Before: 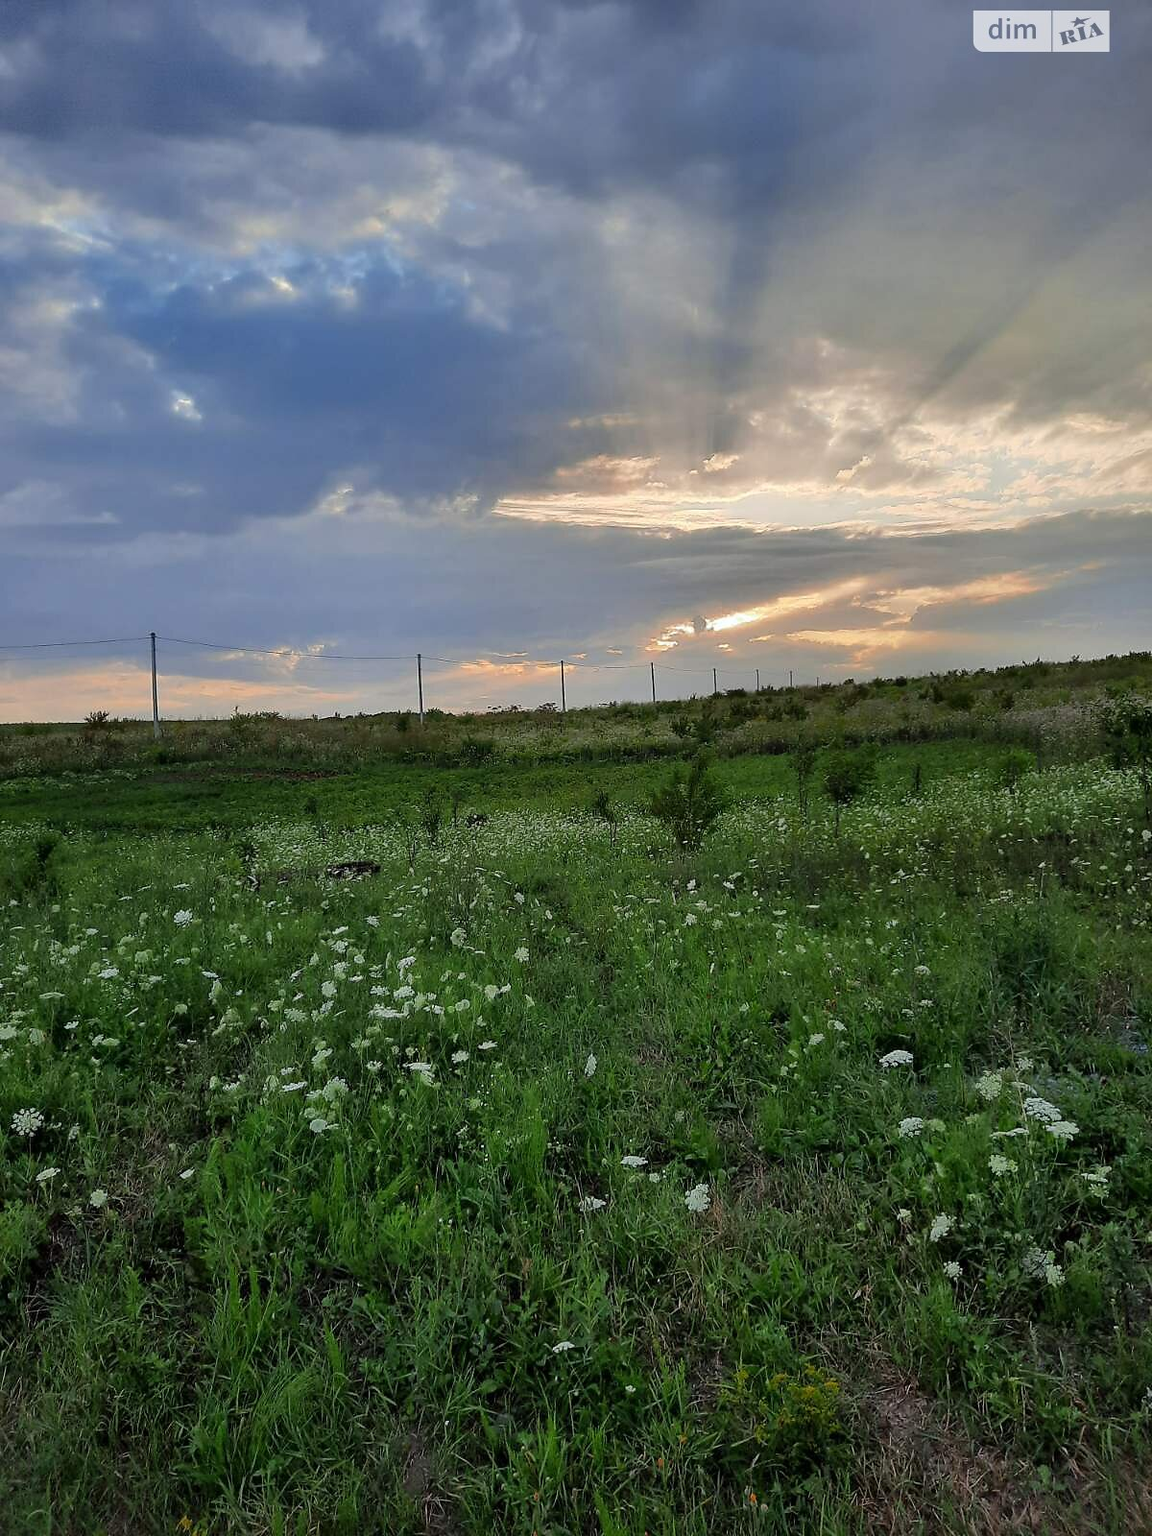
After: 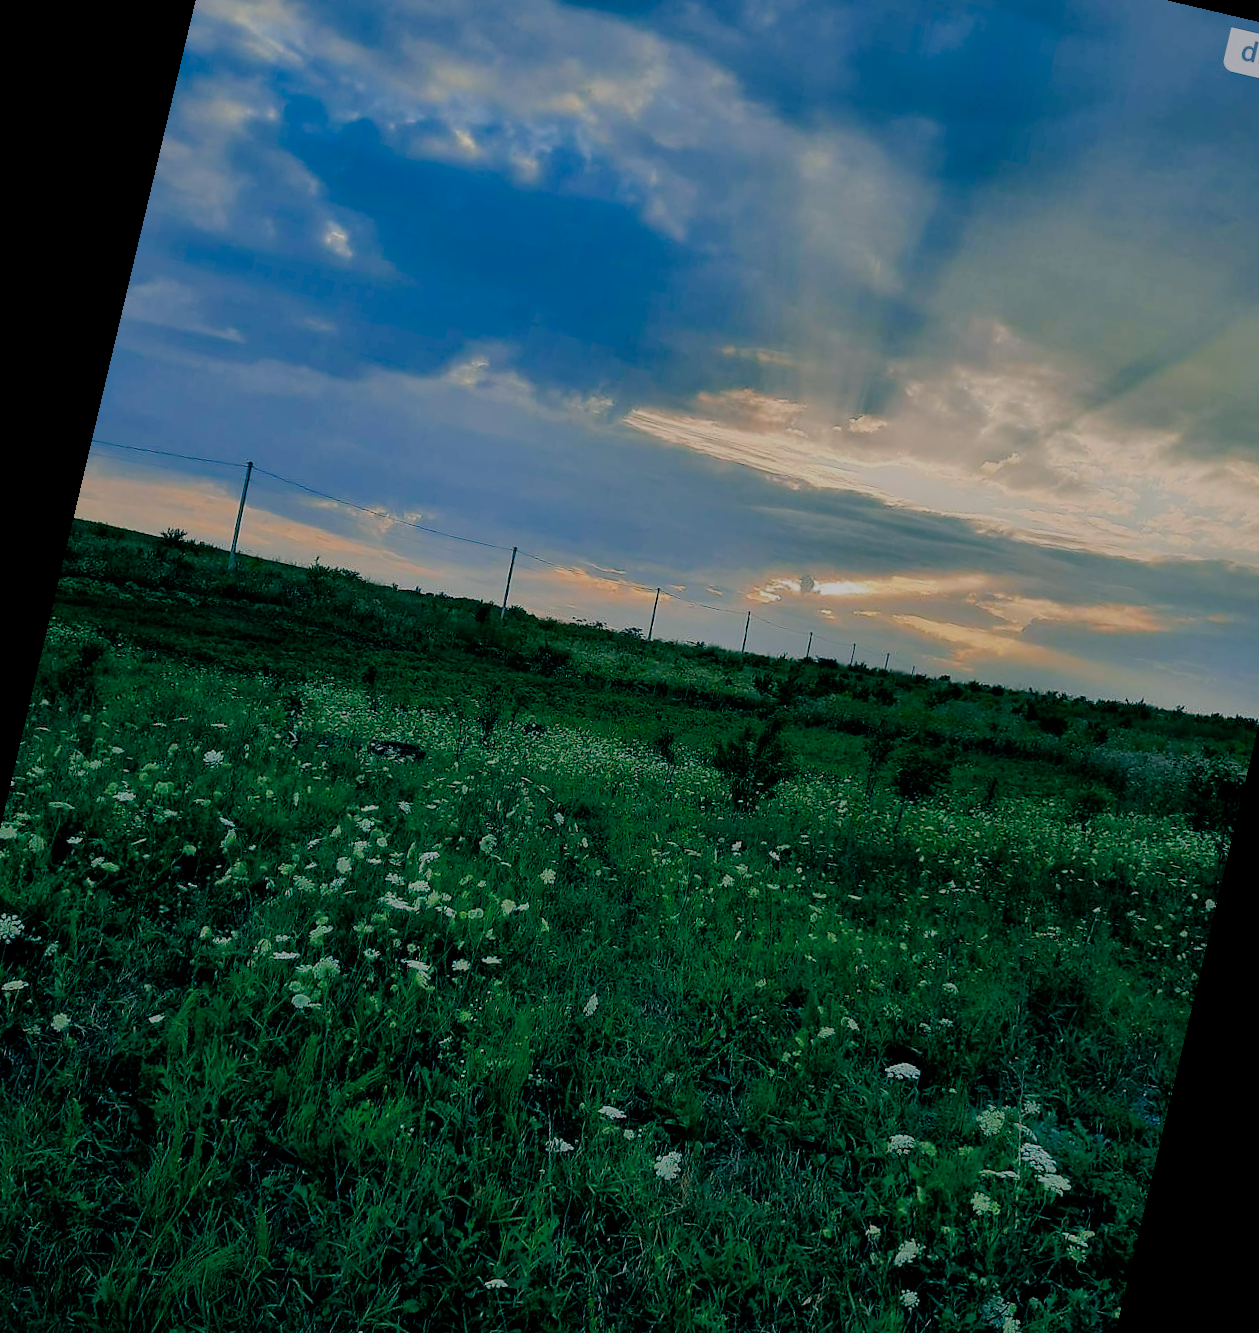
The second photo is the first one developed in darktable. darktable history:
exposure: exposure -0.492 EV, compensate highlight preservation false
crop: left 7.856%, top 11.836%, right 10.12%, bottom 15.387%
color balance rgb: shadows lift › luminance -28.76%, shadows lift › chroma 10%, shadows lift › hue 230°, power › chroma 0.5%, power › hue 215°, highlights gain › luminance 7.14%, highlights gain › chroma 1%, highlights gain › hue 50°, global offset › luminance -0.29%, global offset › hue 260°, perceptual saturation grading › global saturation 20%, perceptual saturation grading › highlights -13.92%, perceptual saturation grading › shadows 50%
rotate and perspective: rotation 13.27°, automatic cropping off
filmic rgb: black relative exposure -7.15 EV, white relative exposure 5.36 EV, hardness 3.02
